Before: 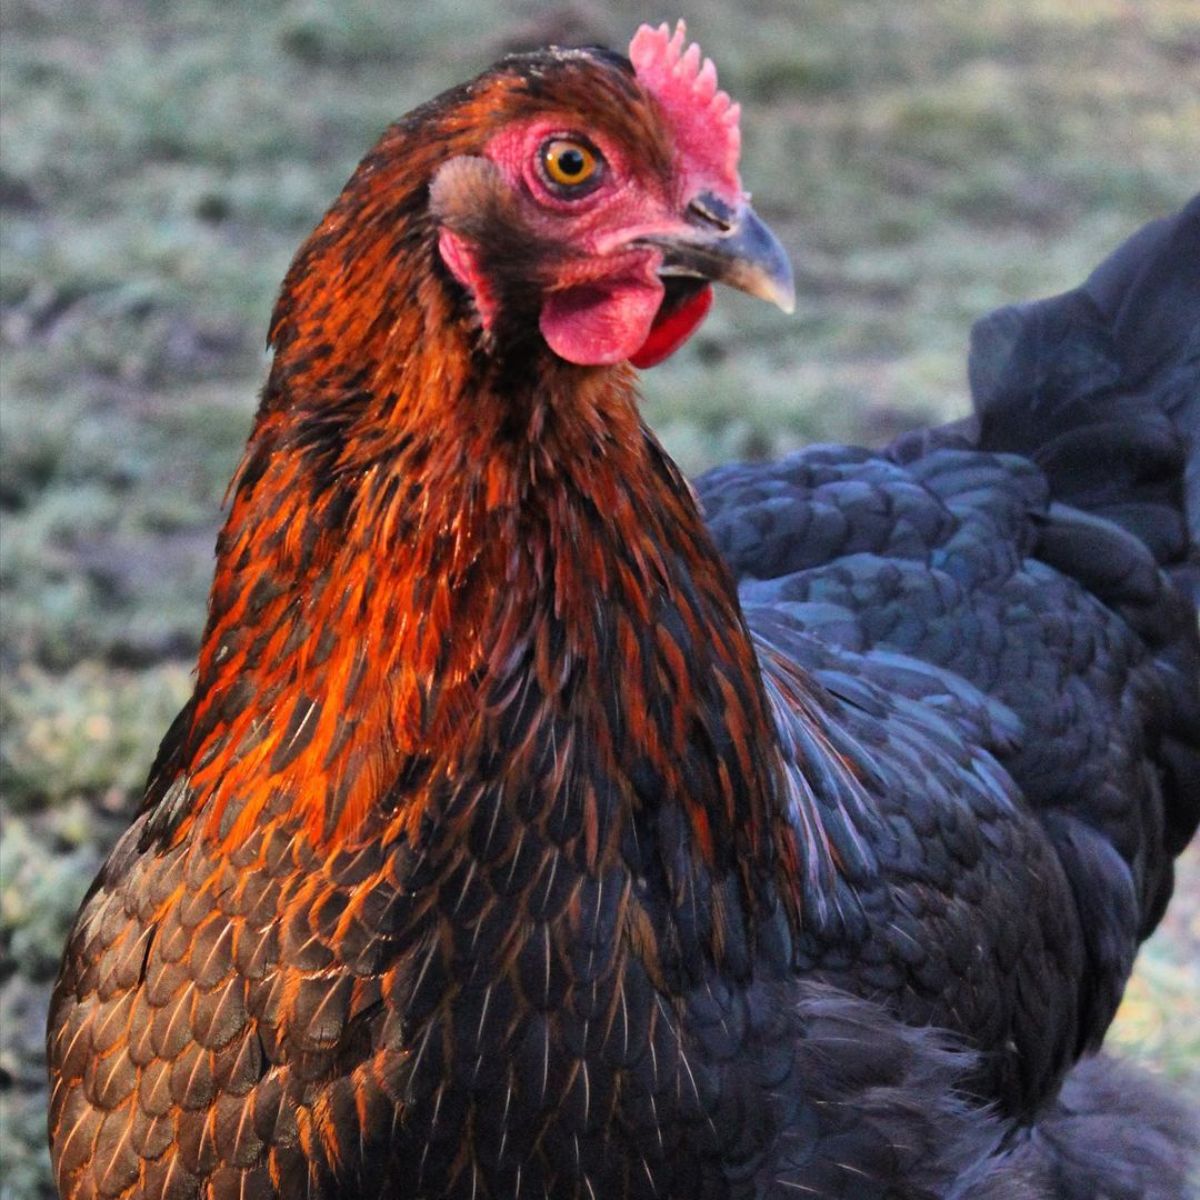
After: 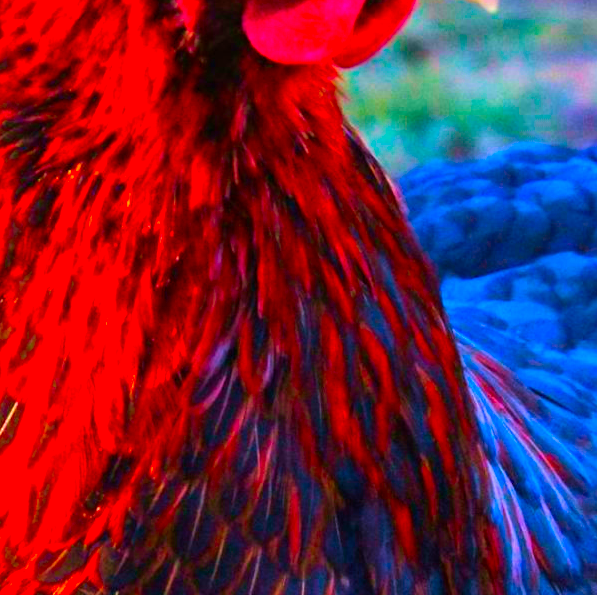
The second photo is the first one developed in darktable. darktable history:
color balance rgb: perceptual saturation grading › global saturation 30.988%, global vibrance 8.501%
velvia: strength 66.46%, mid-tones bias 0.967
color correction: highlights a* 1.5, highlights b* -1.87, saturation 2.46
crop: left 24.757%, top 25.121%, right 25.425%, bottom 25.259%
tone equalizer: edges refinement/feathering 500, mask exposure compensation -1.57 EV, preserve details no
